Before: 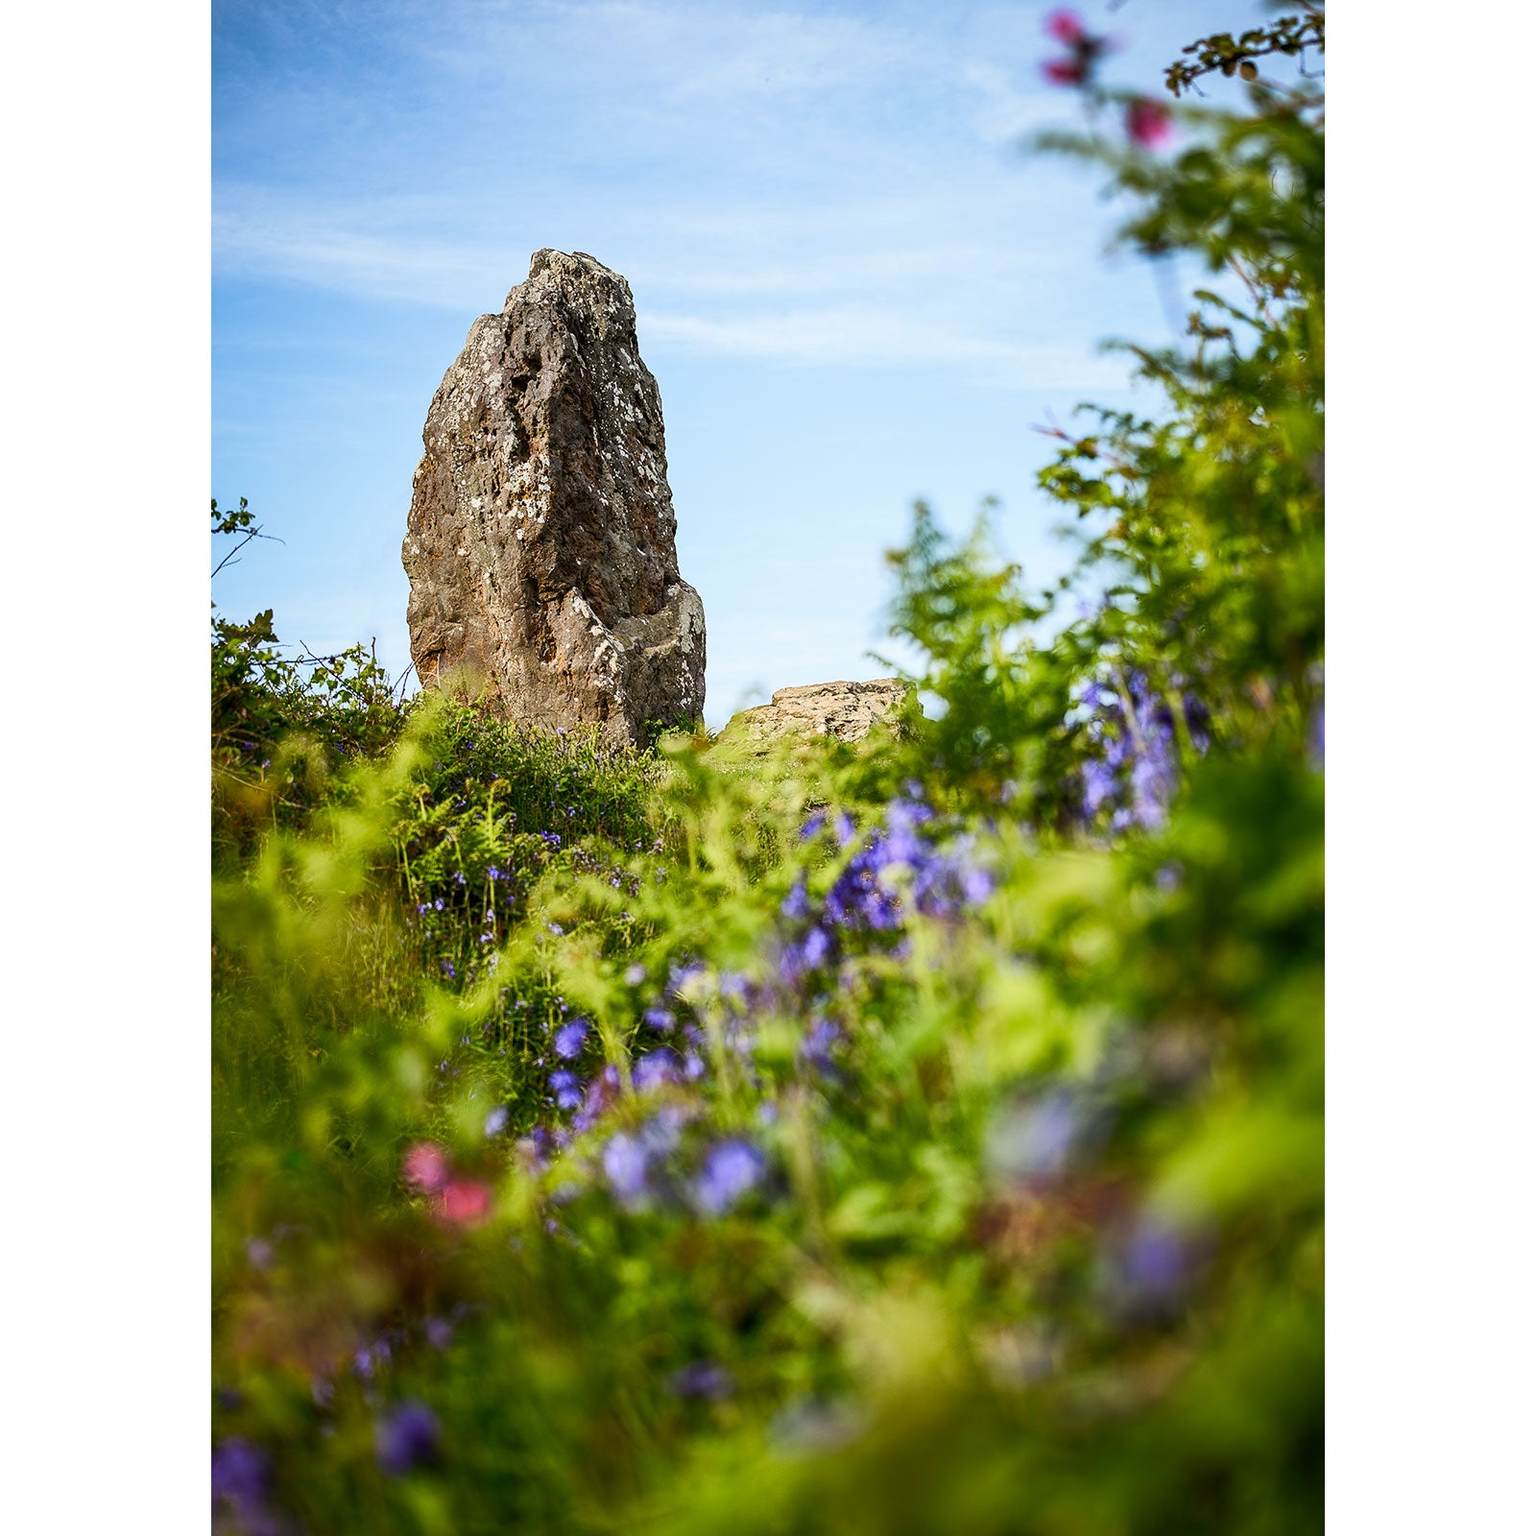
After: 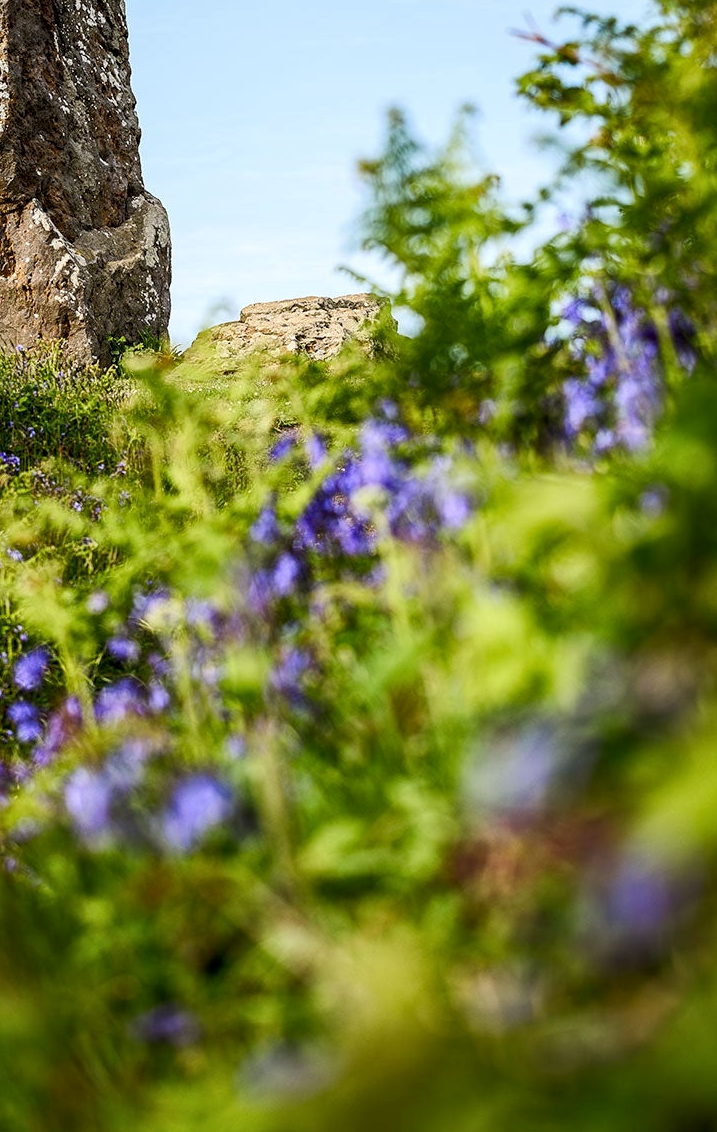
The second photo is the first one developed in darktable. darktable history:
crop: left 35.268%, top 25.819%, right 19.919%, bottom 3.39%
local contrast: highlights 101%, shadows 101%, detail 119%, midtone range 0.2
